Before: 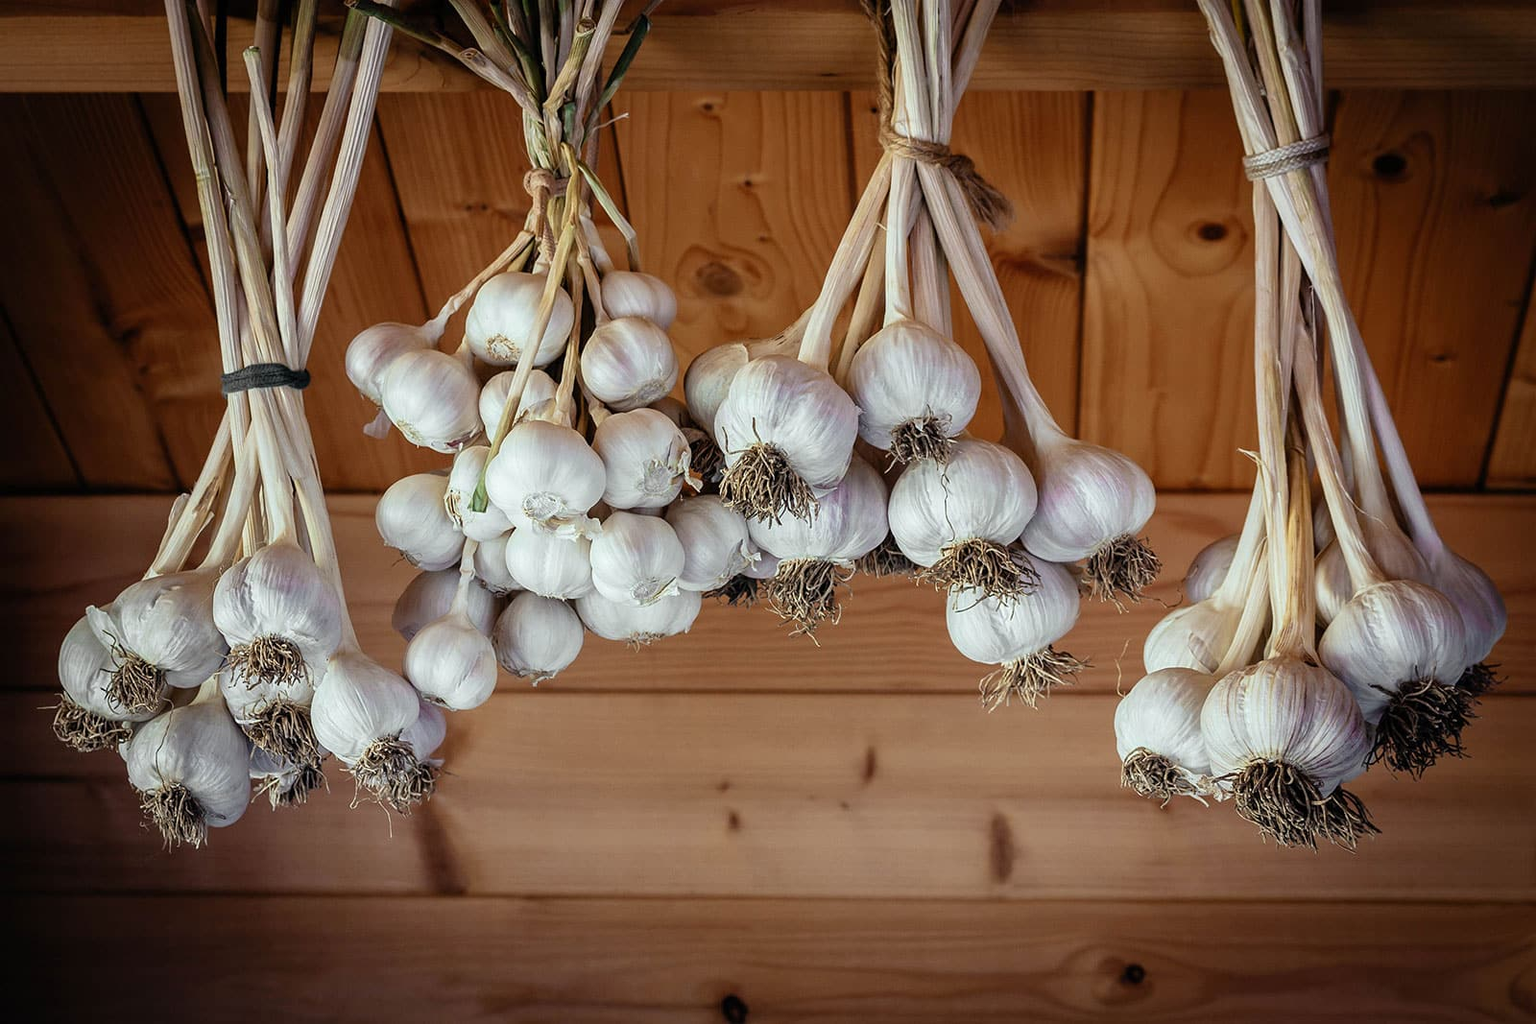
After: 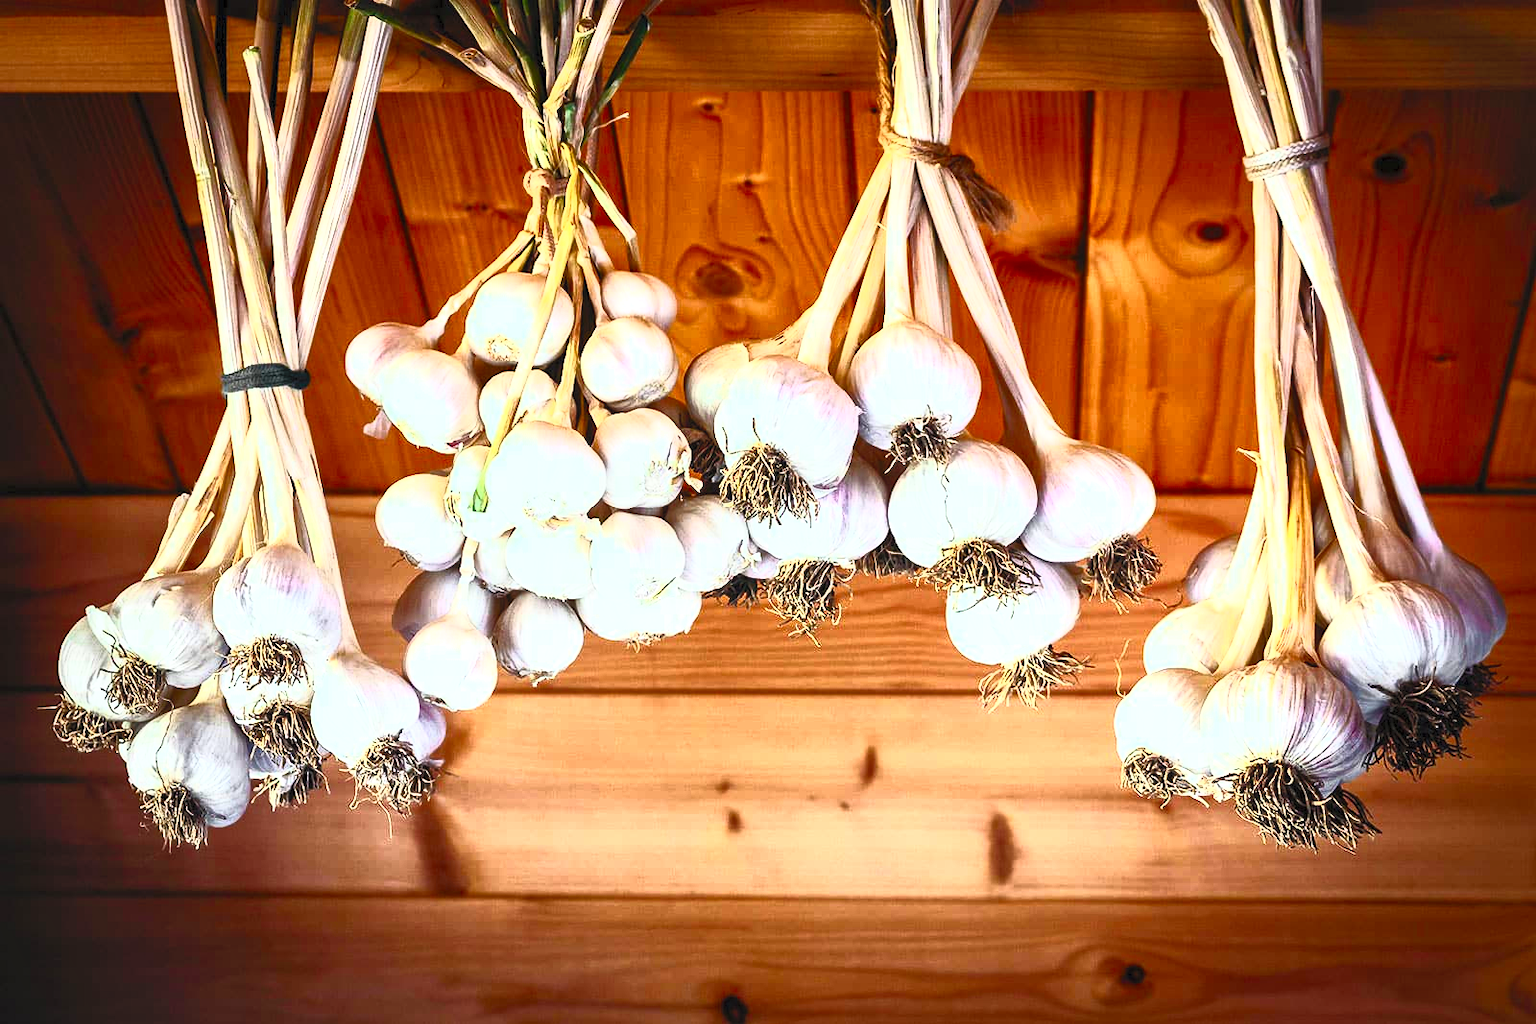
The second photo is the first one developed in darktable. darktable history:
local contrast: mode bilateral grid, contrast 19, coarseness 50, detail 133%, midtone range 0.2
contrast brightness saturation: contrast 0.984, brightness 0.993, saturation 0.99
